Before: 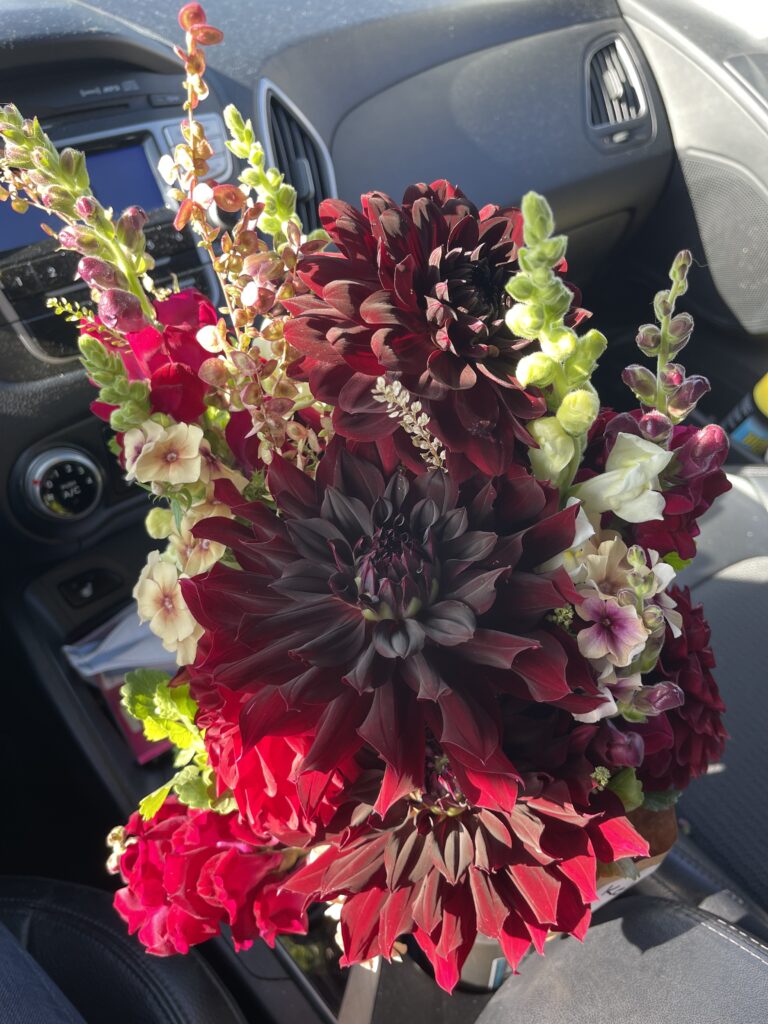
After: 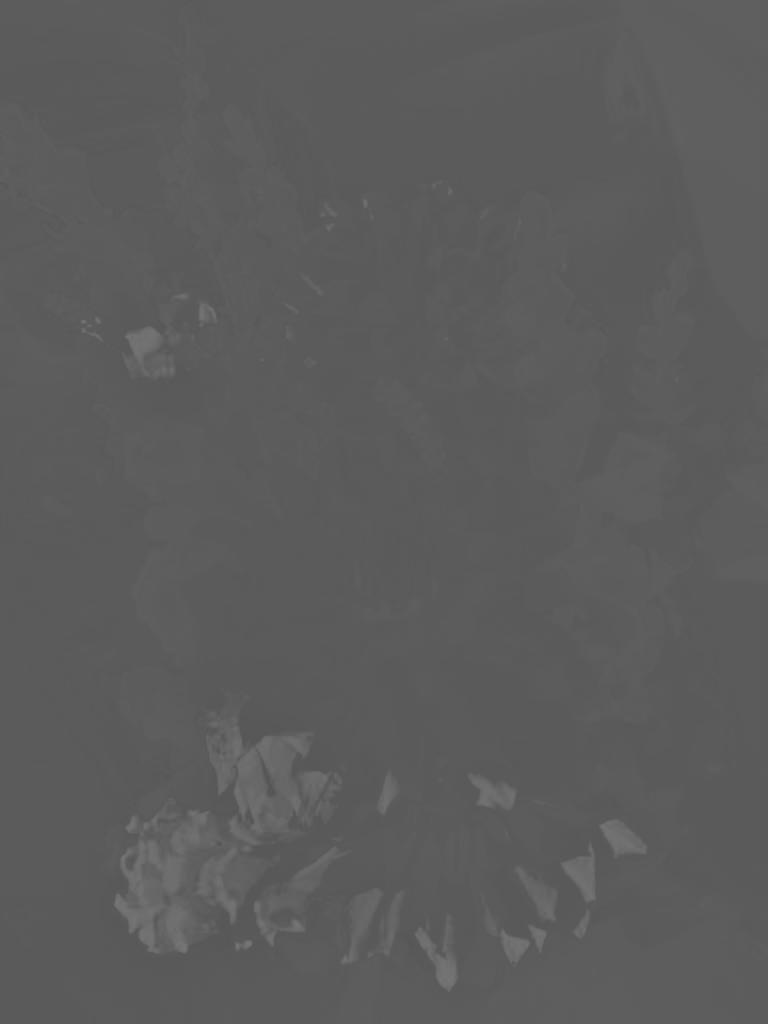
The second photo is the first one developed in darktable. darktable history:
local contrast: on, module defaults
contrast brightness saturation: contrast -0.99, brightness -0.17, saturation 0.75
velvia: on, module defaults
monochrome: on, module defaults
